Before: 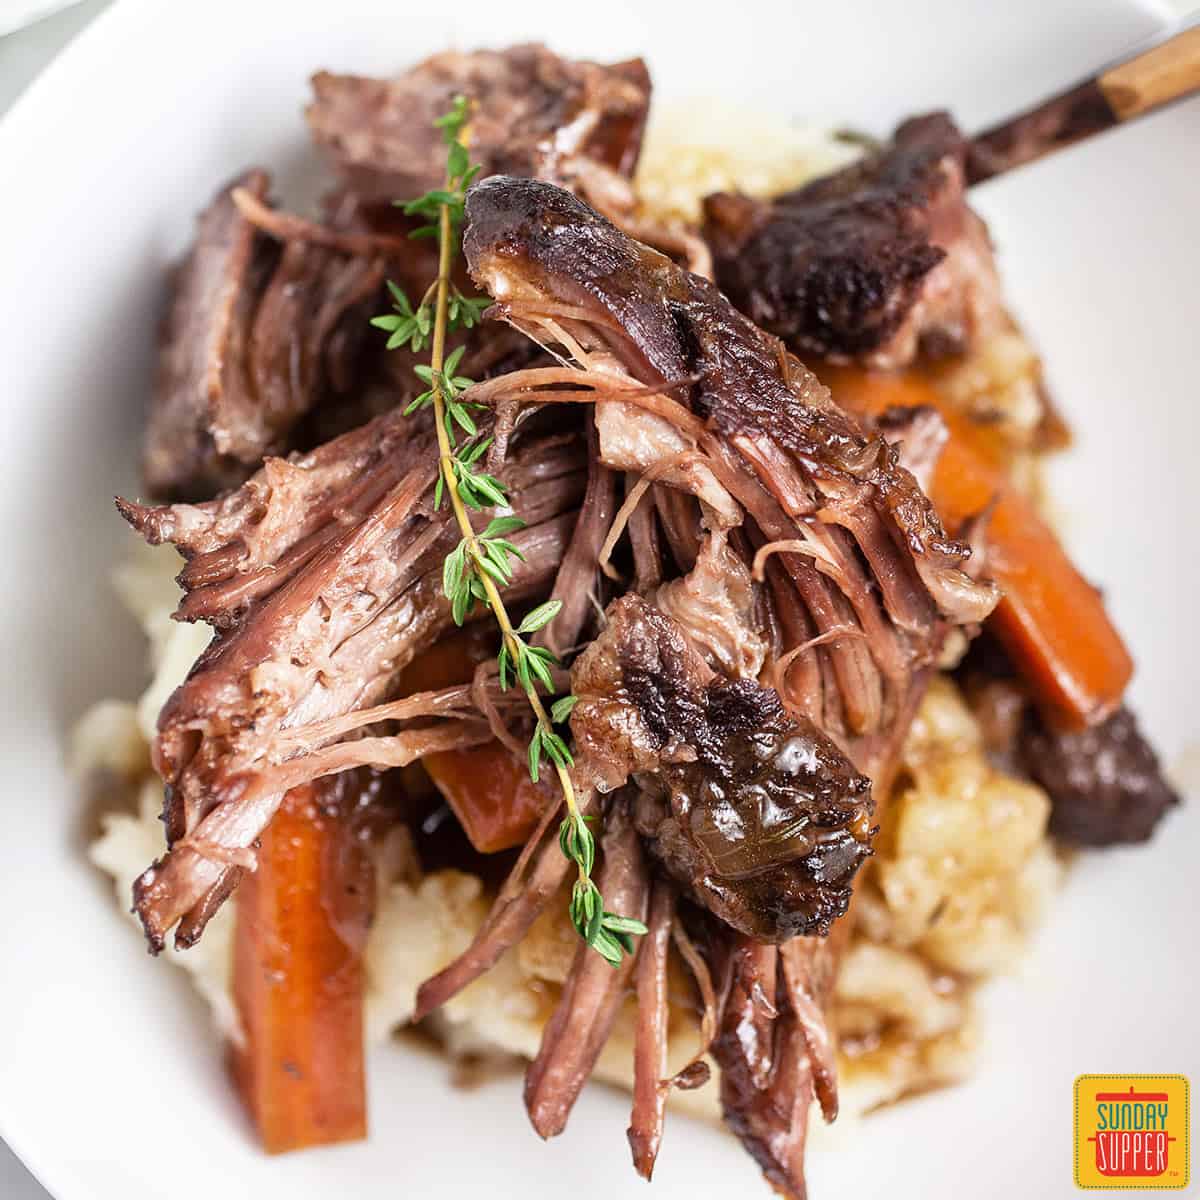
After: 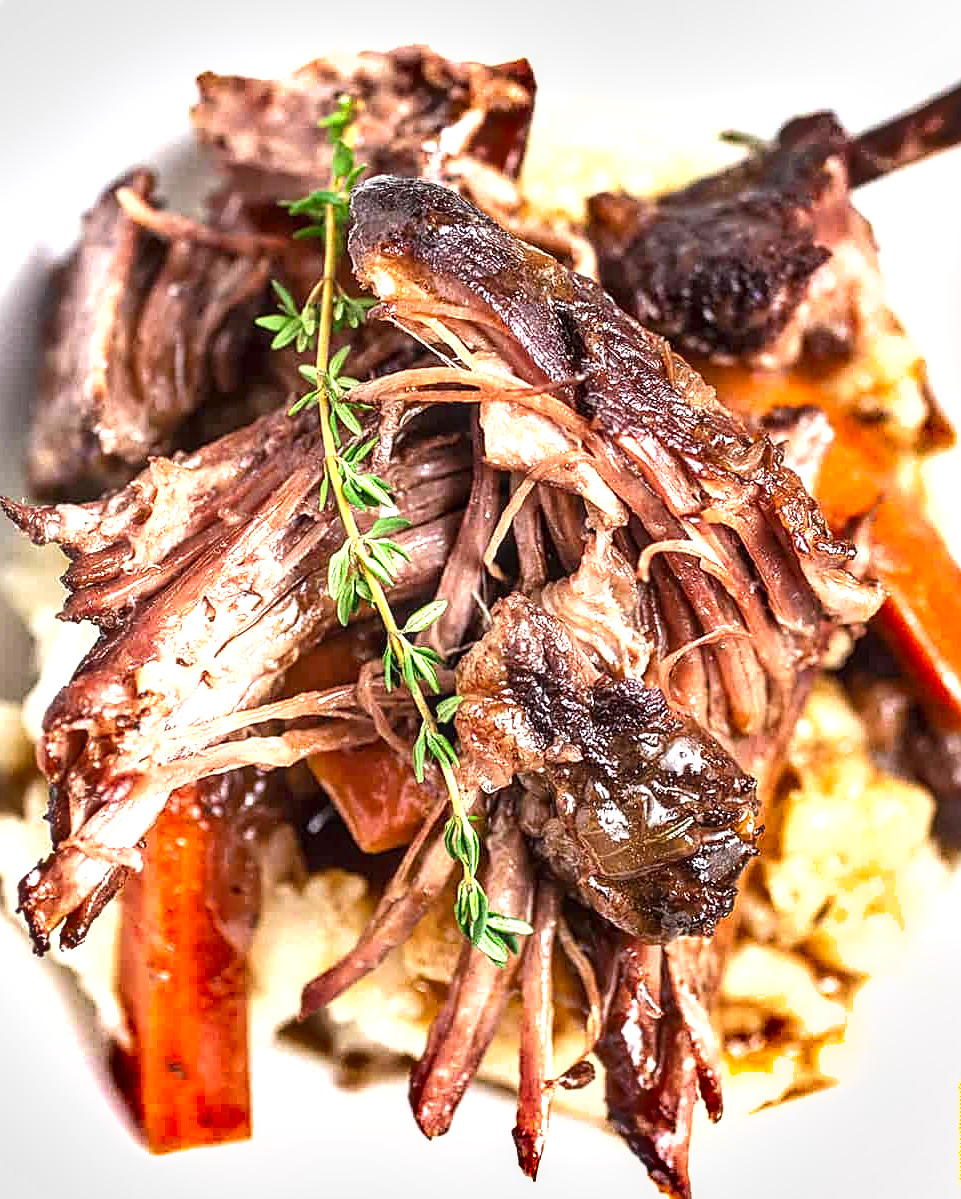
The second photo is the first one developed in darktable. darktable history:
exposure: exposure 0.927 EV, compensate highlight preservation false
crop and rotate: left 9.609%, right 10.268%
contrast brightness saturation: contrast 0.097, brightness 0.026, saturation 0.089
sharpen: on, module defaults
local contrast: on, module defaults
shadows and highlights: soften with gaussian
